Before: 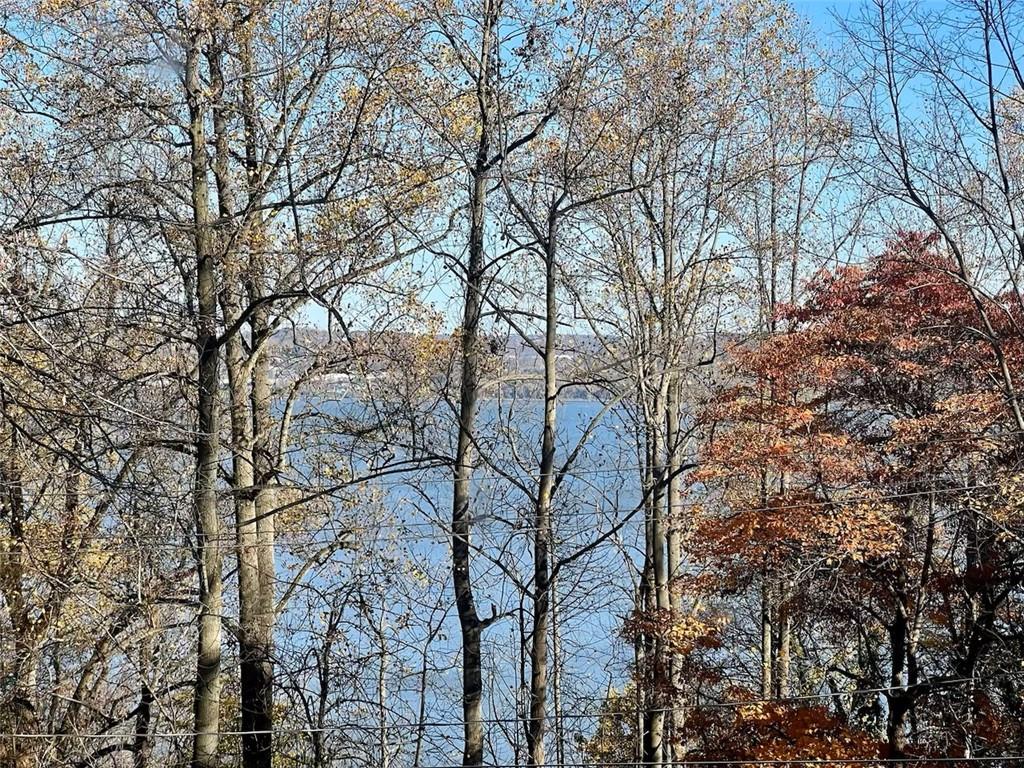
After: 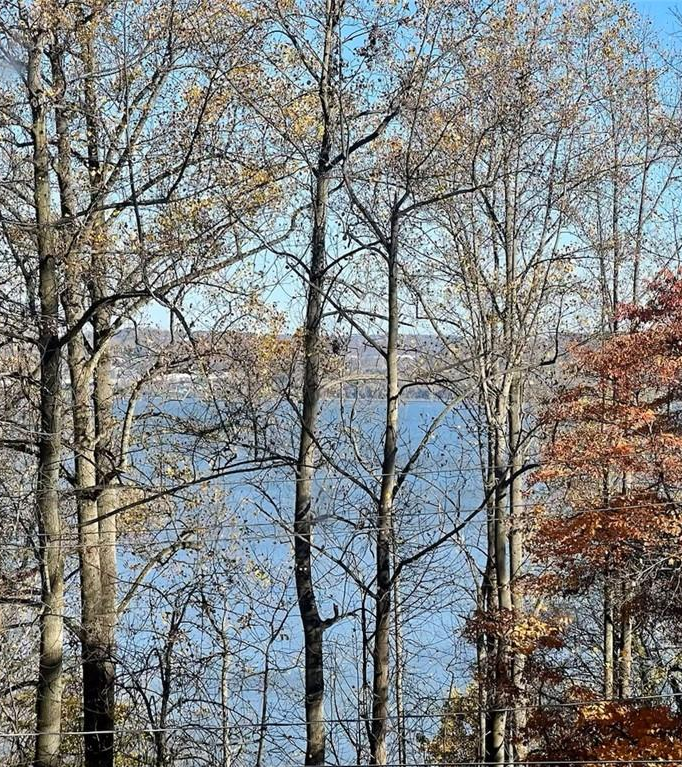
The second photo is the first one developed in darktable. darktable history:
crop and rotate: left 15.522%, right 17.787%
